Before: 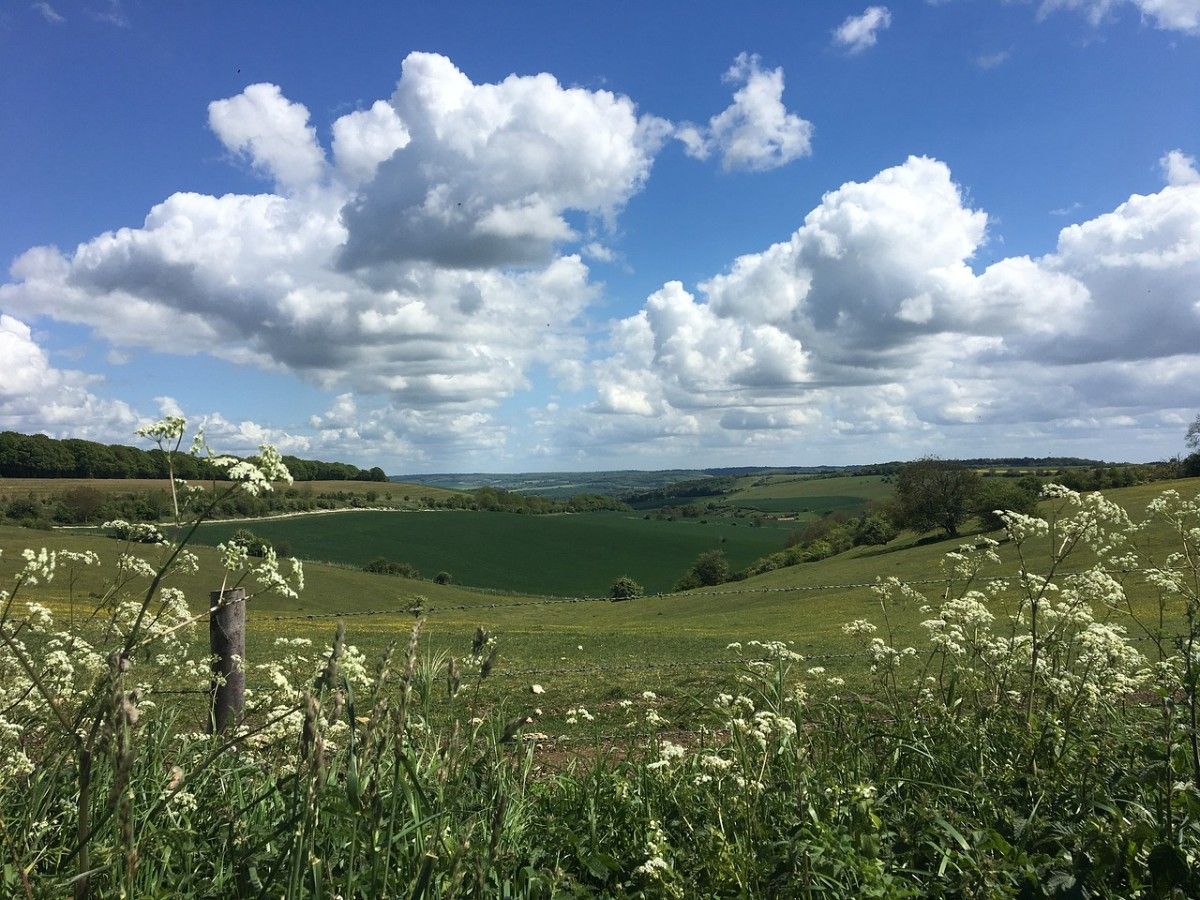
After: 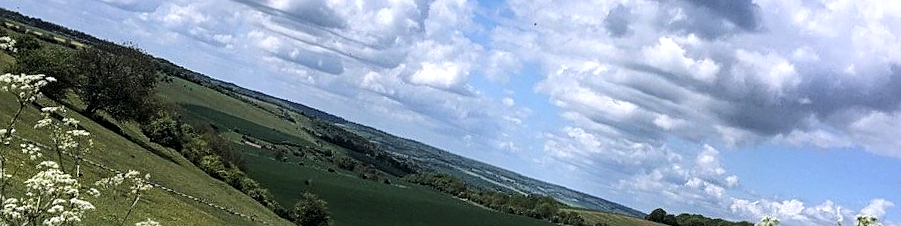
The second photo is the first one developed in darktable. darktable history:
white balance: red 1.004, blue 1.096
local contrast: on, module defaults
sharpen: on, module defaults
tone curve: curves: ch0 [(0.029, 0) (0.134, 0.063) (0.249, 0.198) (0.378, 0.365) (0.499, 0.529) (1, 1)], color space Lab, linked channels, preserve colors none
crop and rotate: angle 16.12°, top 30.835%, bottom 35.653%
